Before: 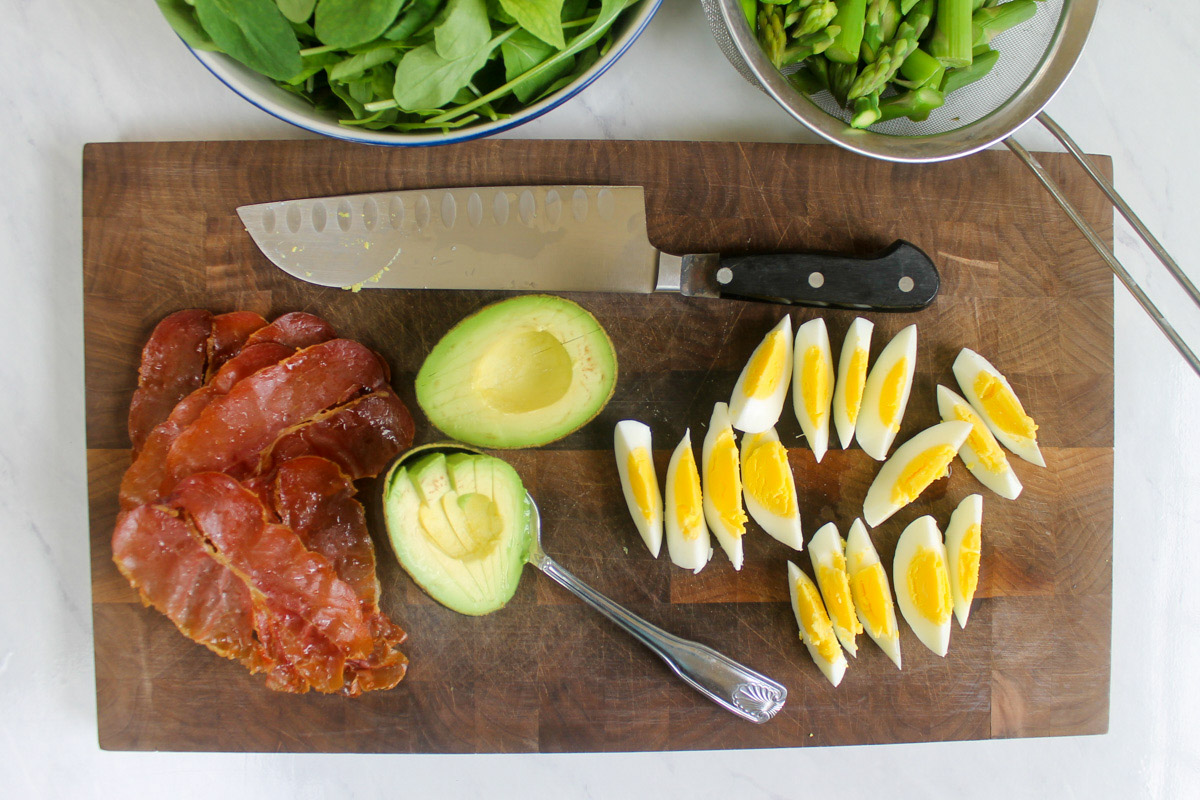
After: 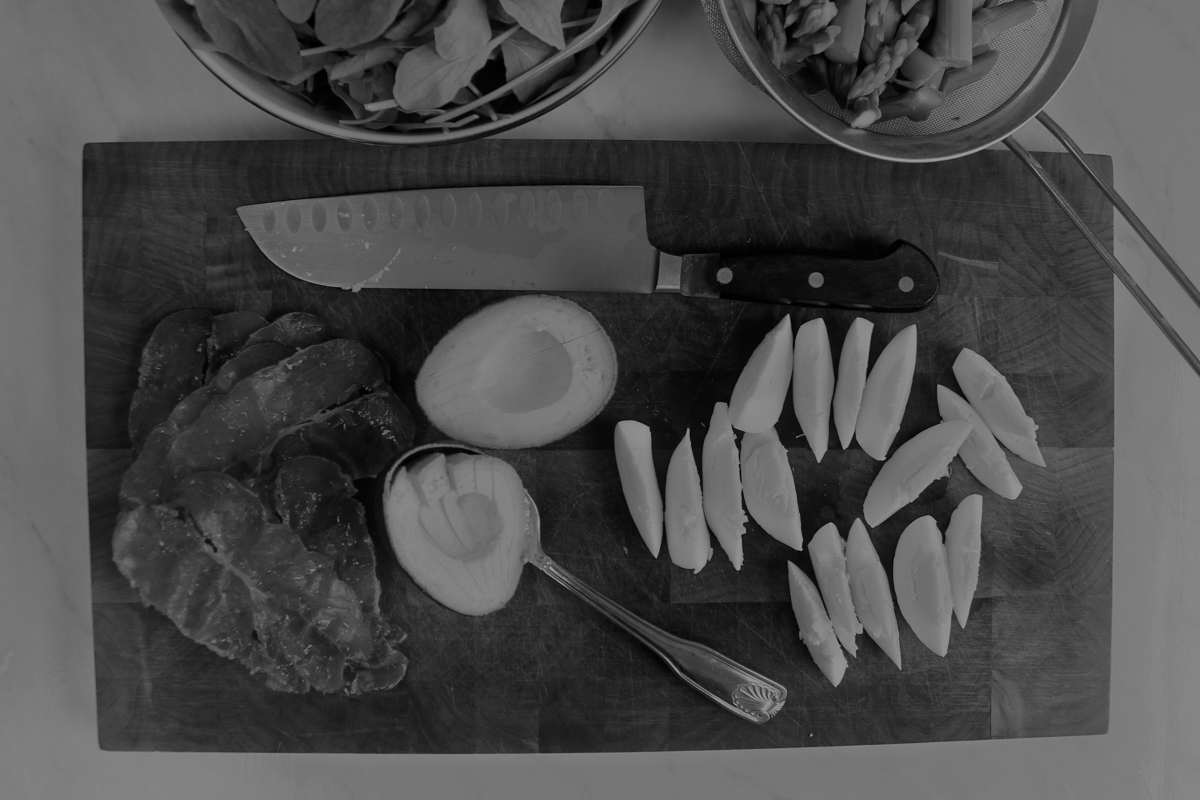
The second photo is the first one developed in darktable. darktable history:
haze removal: compatibility mode true, adaptive false
color correction: highlights a* 5.81, highlights b* 4.84
tone equalizer: -8 EV -2 EV, -7 EV -2 EV, -6 EV -2 EV, -5 EV -2 EV, -4 EV -2 EV, -3 EV -2 EV, -2 EV -2 EV, -1 EV -1.63 EV, +0 EV -2 EV
monochrome: on, module defaults
